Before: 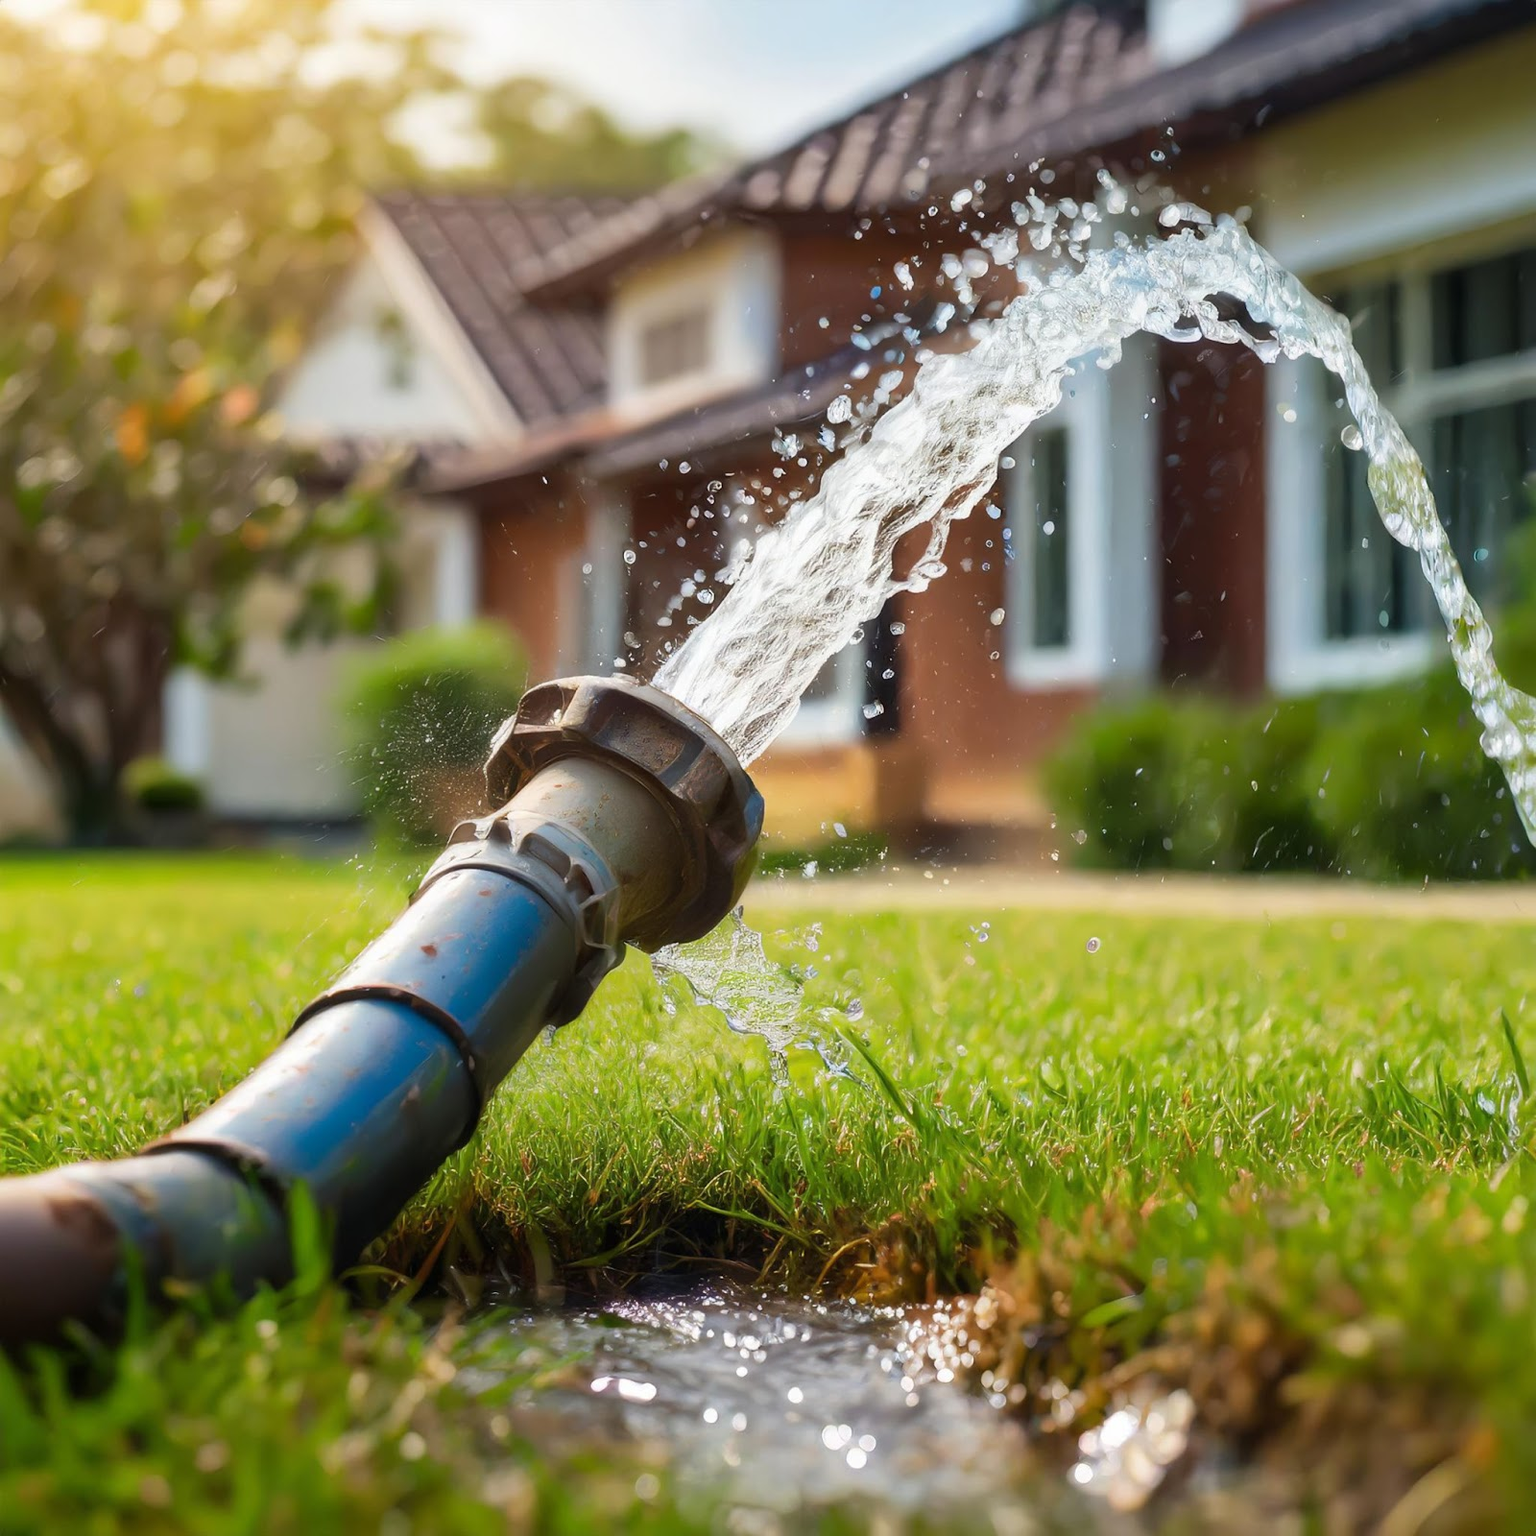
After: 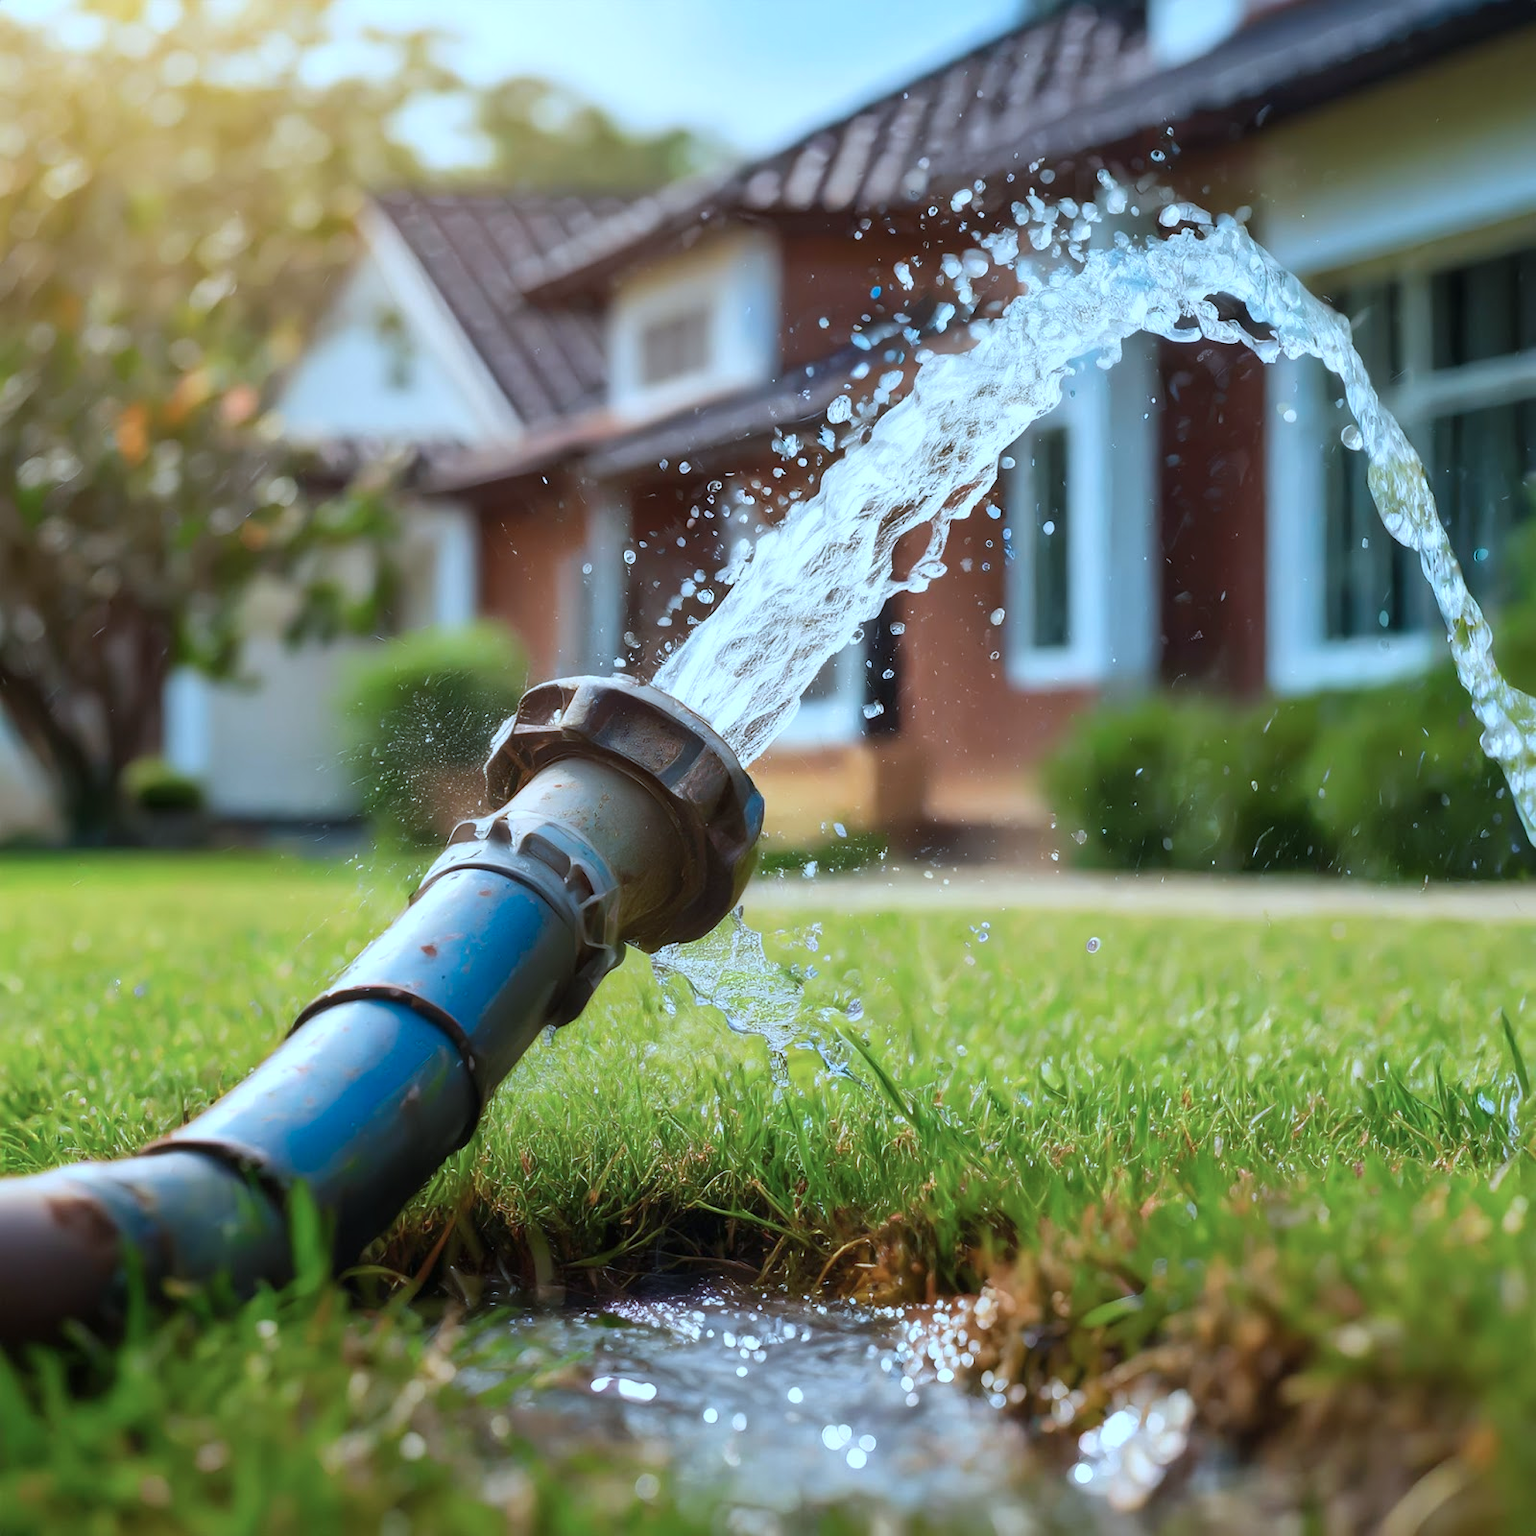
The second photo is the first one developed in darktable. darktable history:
color correction: highlights a* -8.77, highlights b* -23.89
